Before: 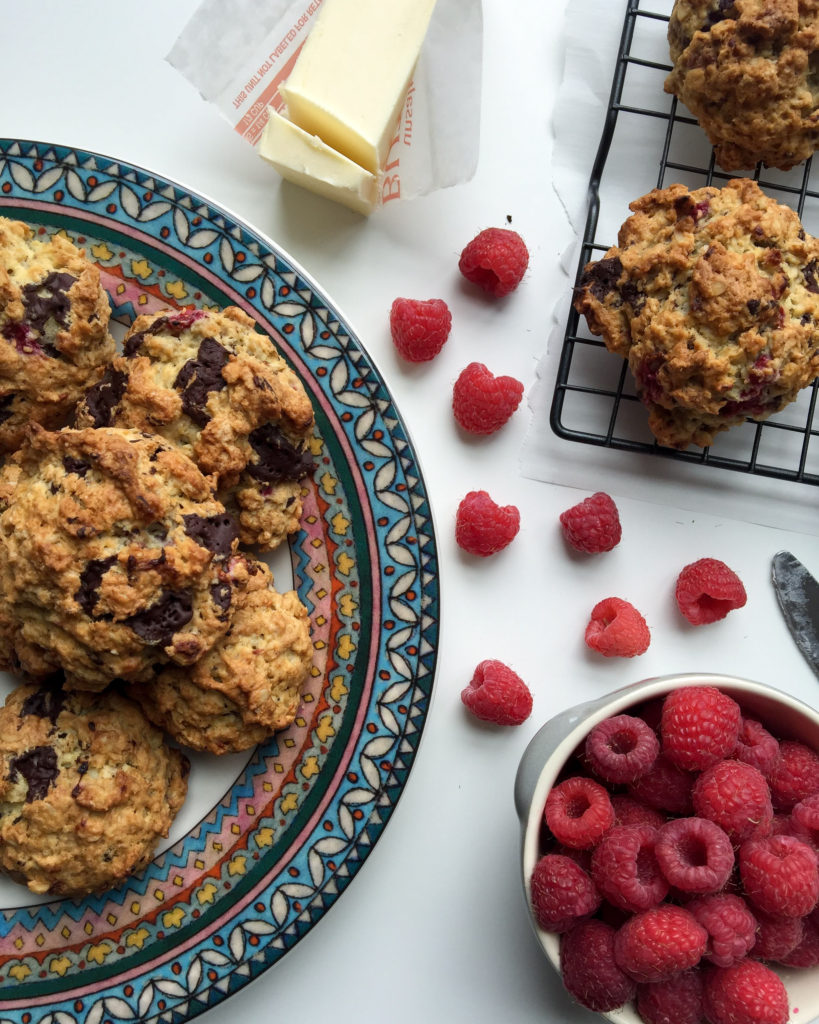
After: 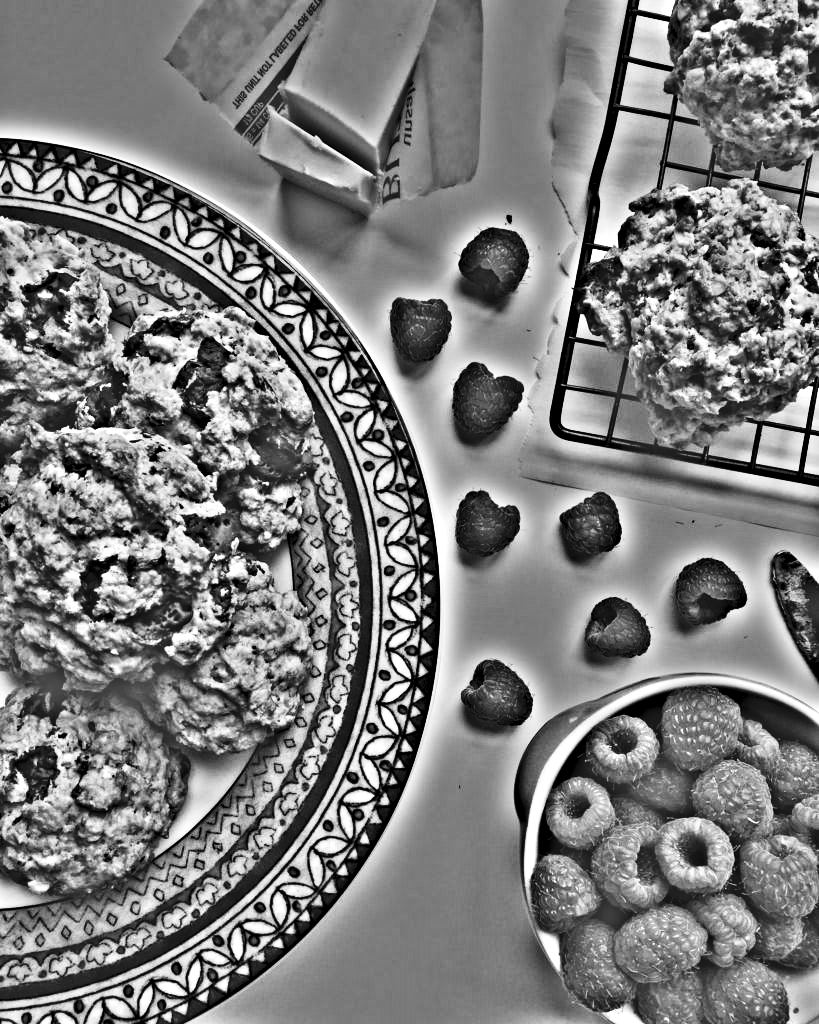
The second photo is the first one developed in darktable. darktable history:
shadows and highlights: shadows 62.66, white point adjustment 0.37, highlights -34.44, compress 83.82%
monochrome: on, module defaults
color calibration: output gray [0.246, 0.254, 0.501, 0], gray › normalize channels true, illuminant same as pipeline (D50), adaptation XYZ, x 0.346, y 0.359, gamut compression 0
contrast brightness saturation: contrast 0.28
highpass: on, module defaults
